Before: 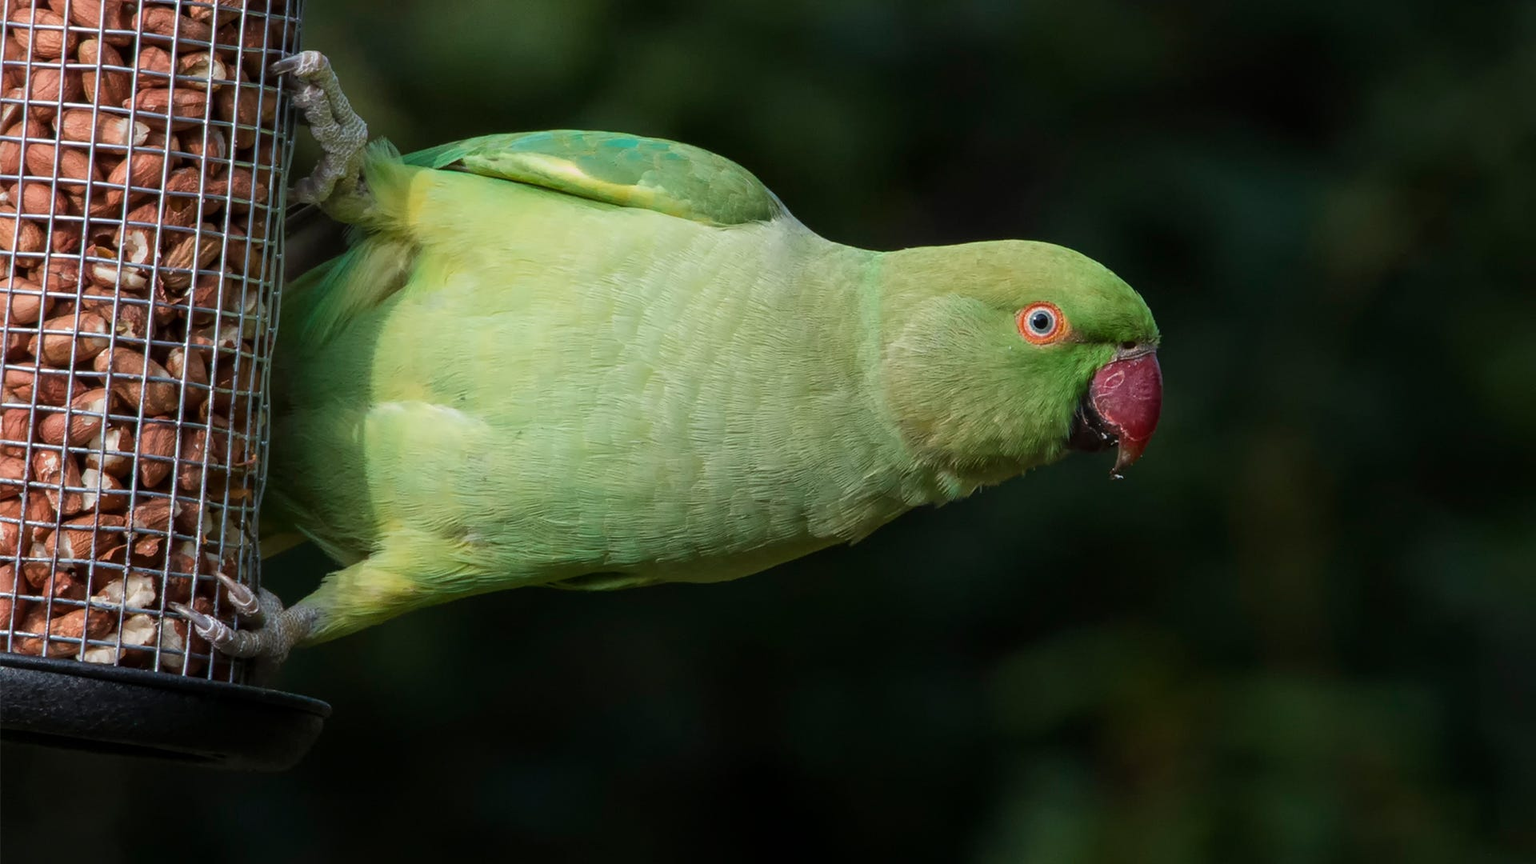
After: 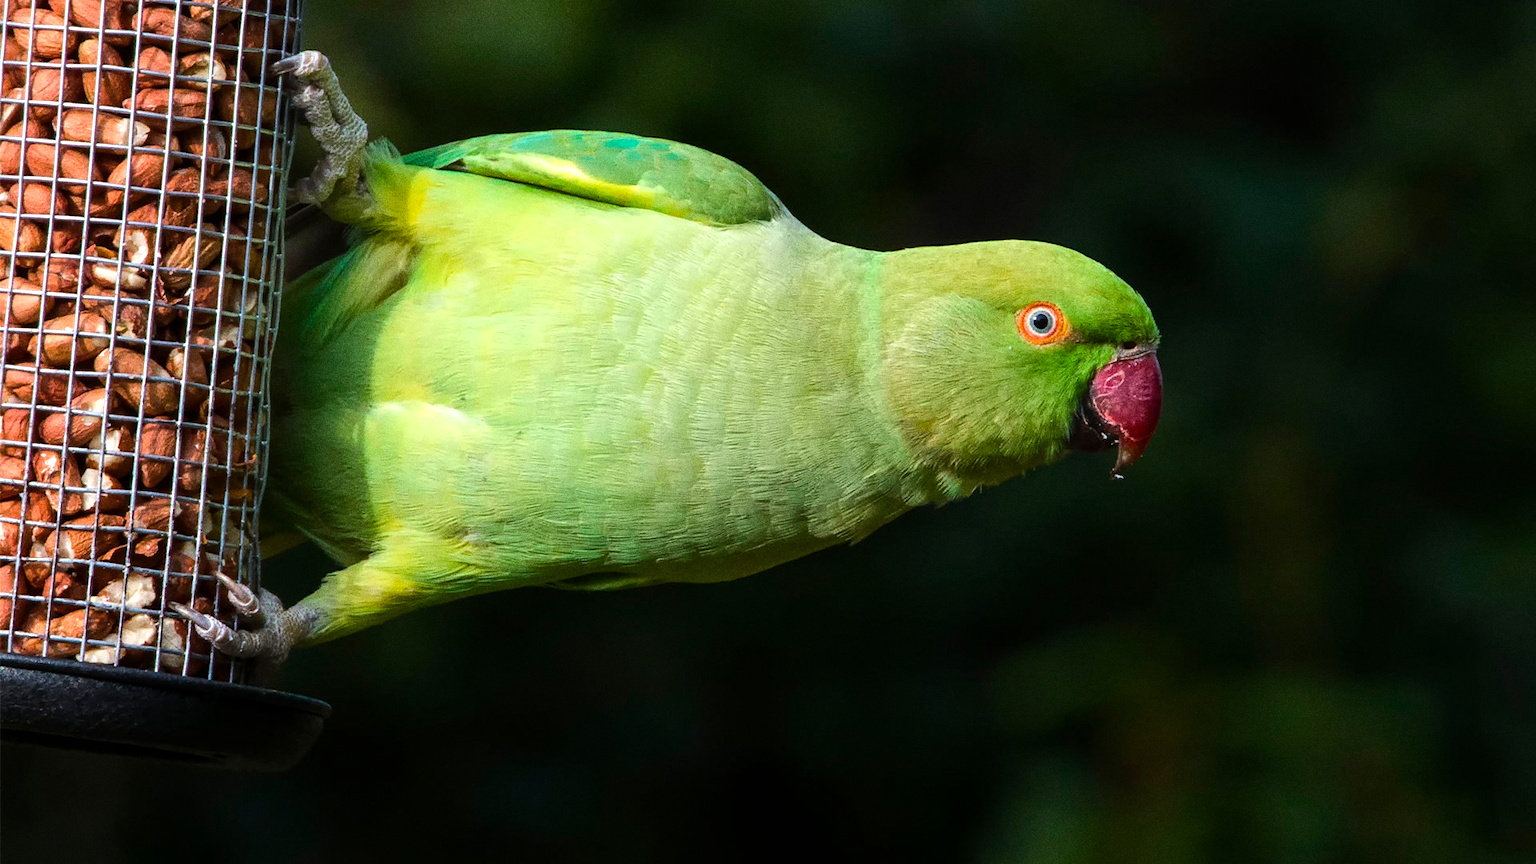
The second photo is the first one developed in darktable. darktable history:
color balance rgb: perceptual saturation grading › global saturation 25%, perceptual brilliance grading › mid-tones 10%, perceptual brilliance grading › shadows 15%, global vibrance 20%
tone equalizer: -8 EV -0.75 EV, -7 EV -0.7 EV, -6 EV -0.6 EV, -5 EV -0.4 EV, -3 EV 0.4 EV, -2 EV 0.6 EV, -1 EV 0.7 EV, +0 EV 0.75 EV, edges refinement/feathering 500, mask exposure compensation -1.57 EV, preserve details no
white balance: emerald 1
grain: coarseness 9.61 ISO, strength 35.62%
